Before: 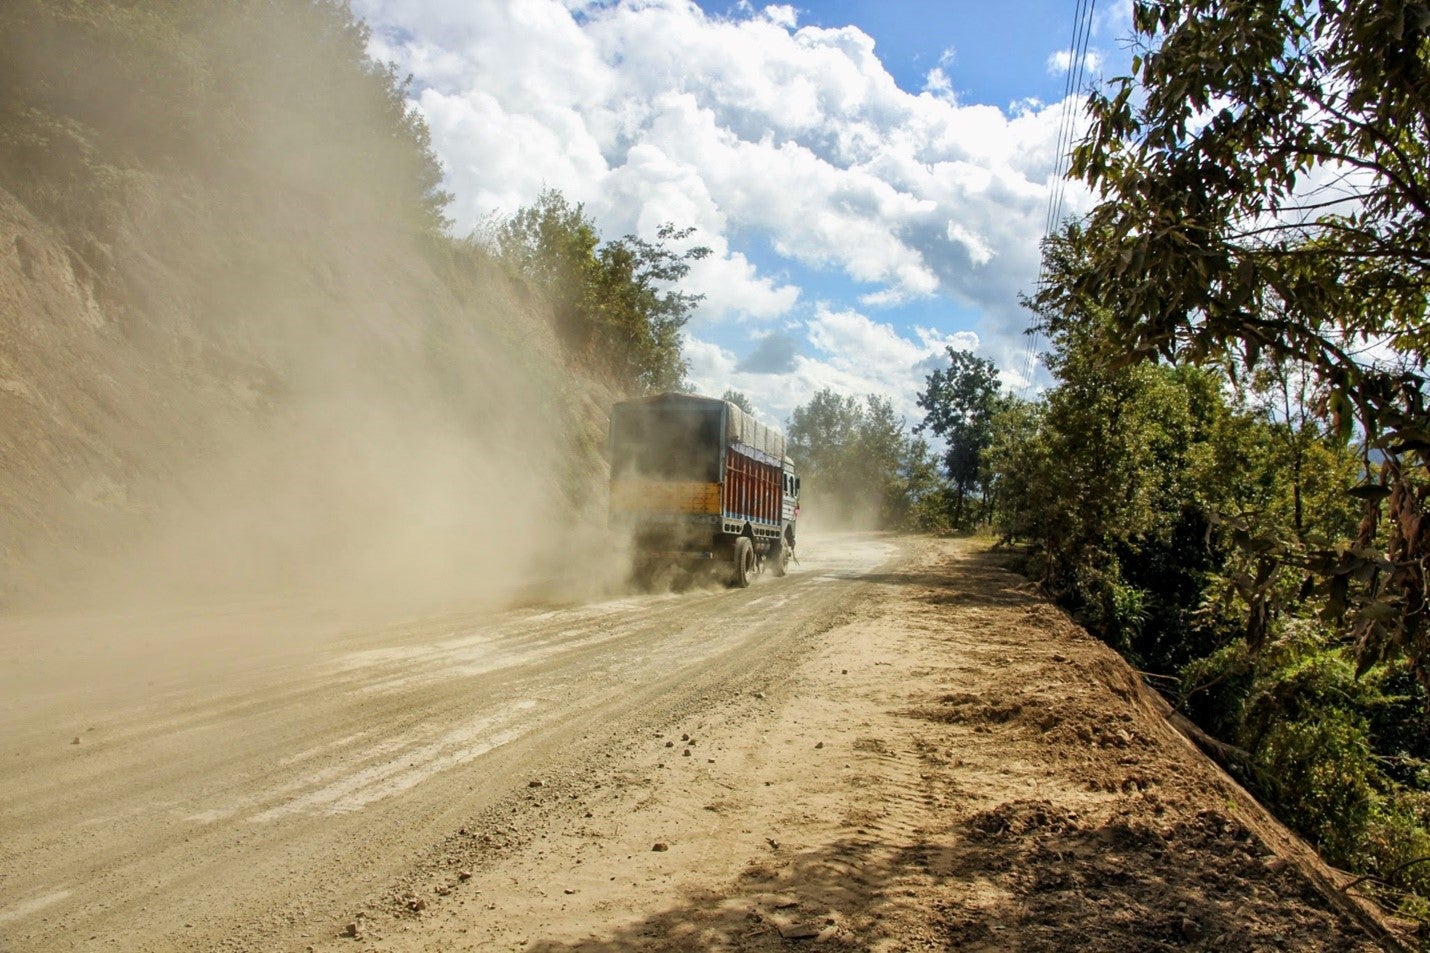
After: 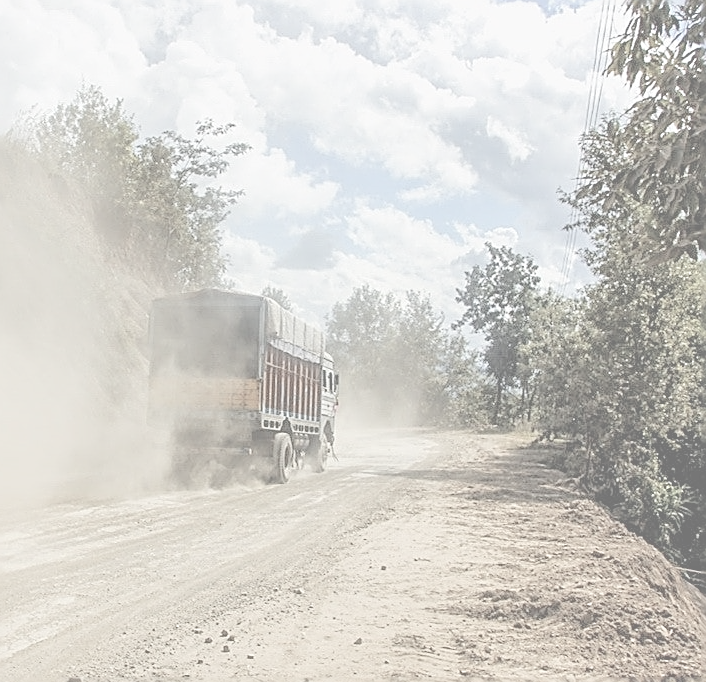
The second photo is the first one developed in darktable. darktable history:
exposure: black level correction 0, exposure 0.7 EV, compensate highlight preservation false
contrast brightness saturation: contrast -0.332, brightness 0.753, saturation -0.798
crop: left 32.276%, top 10.955%, right 18.335%, bottom 17.405%
sharpen: radius 1.648, amount 1.283
